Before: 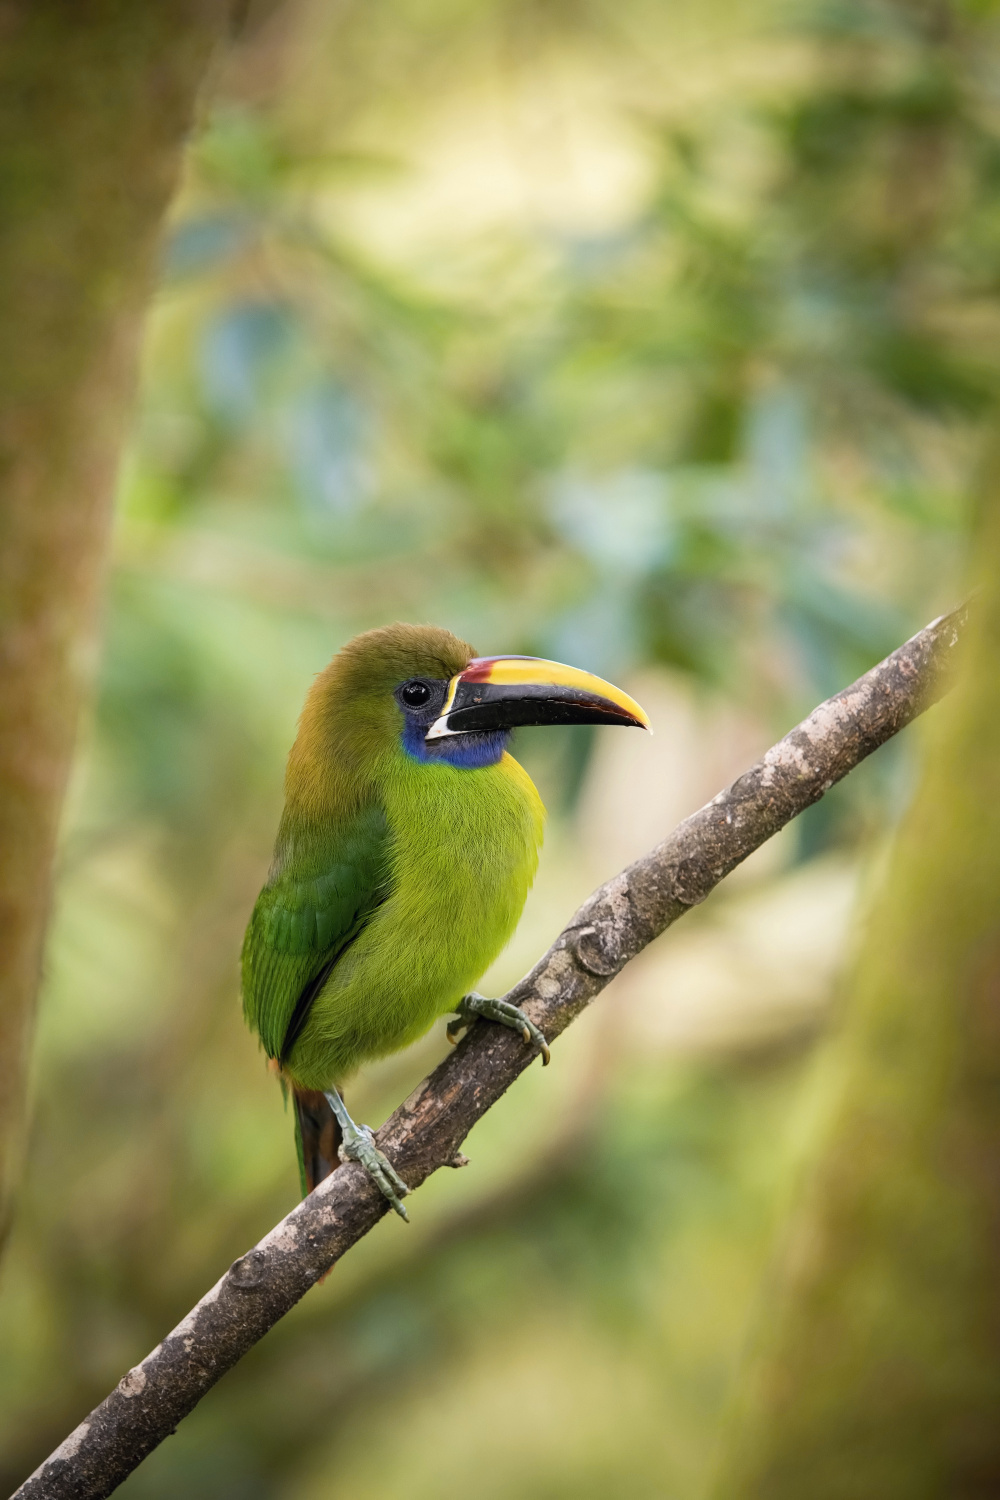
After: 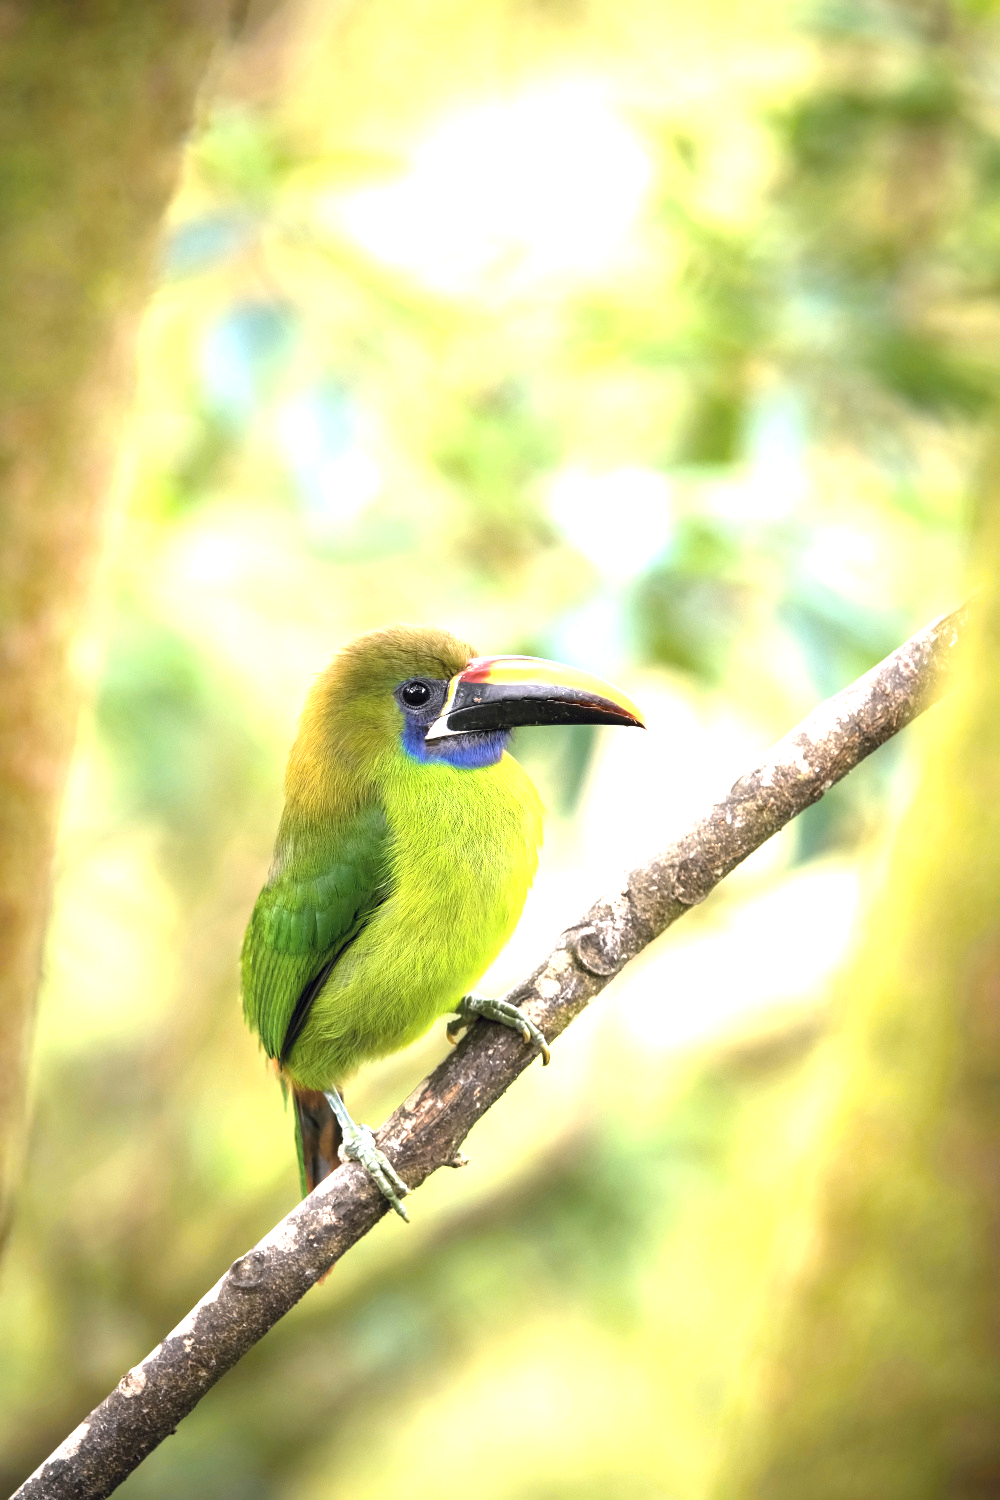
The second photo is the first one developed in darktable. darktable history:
contrast brightness saturation: saturation -0.04
exposure: black level correction 0, exposure 1.5 EV, compensate exposure bias true, compensate highlight preservation false
